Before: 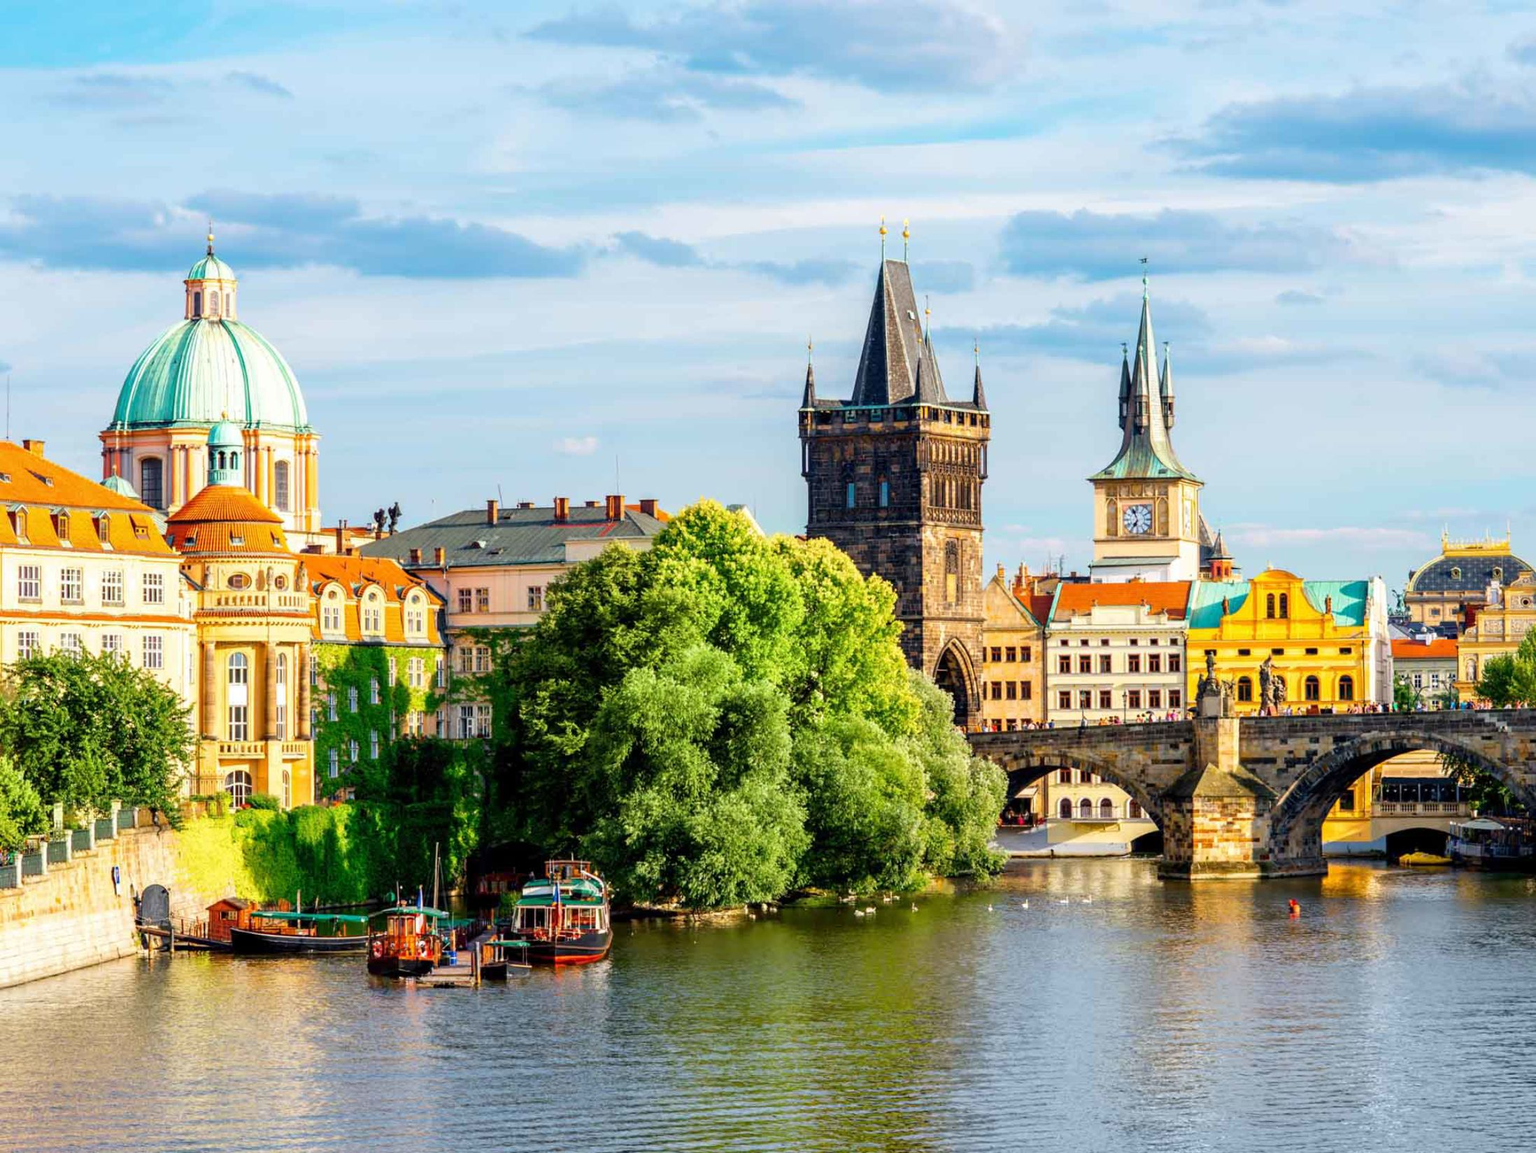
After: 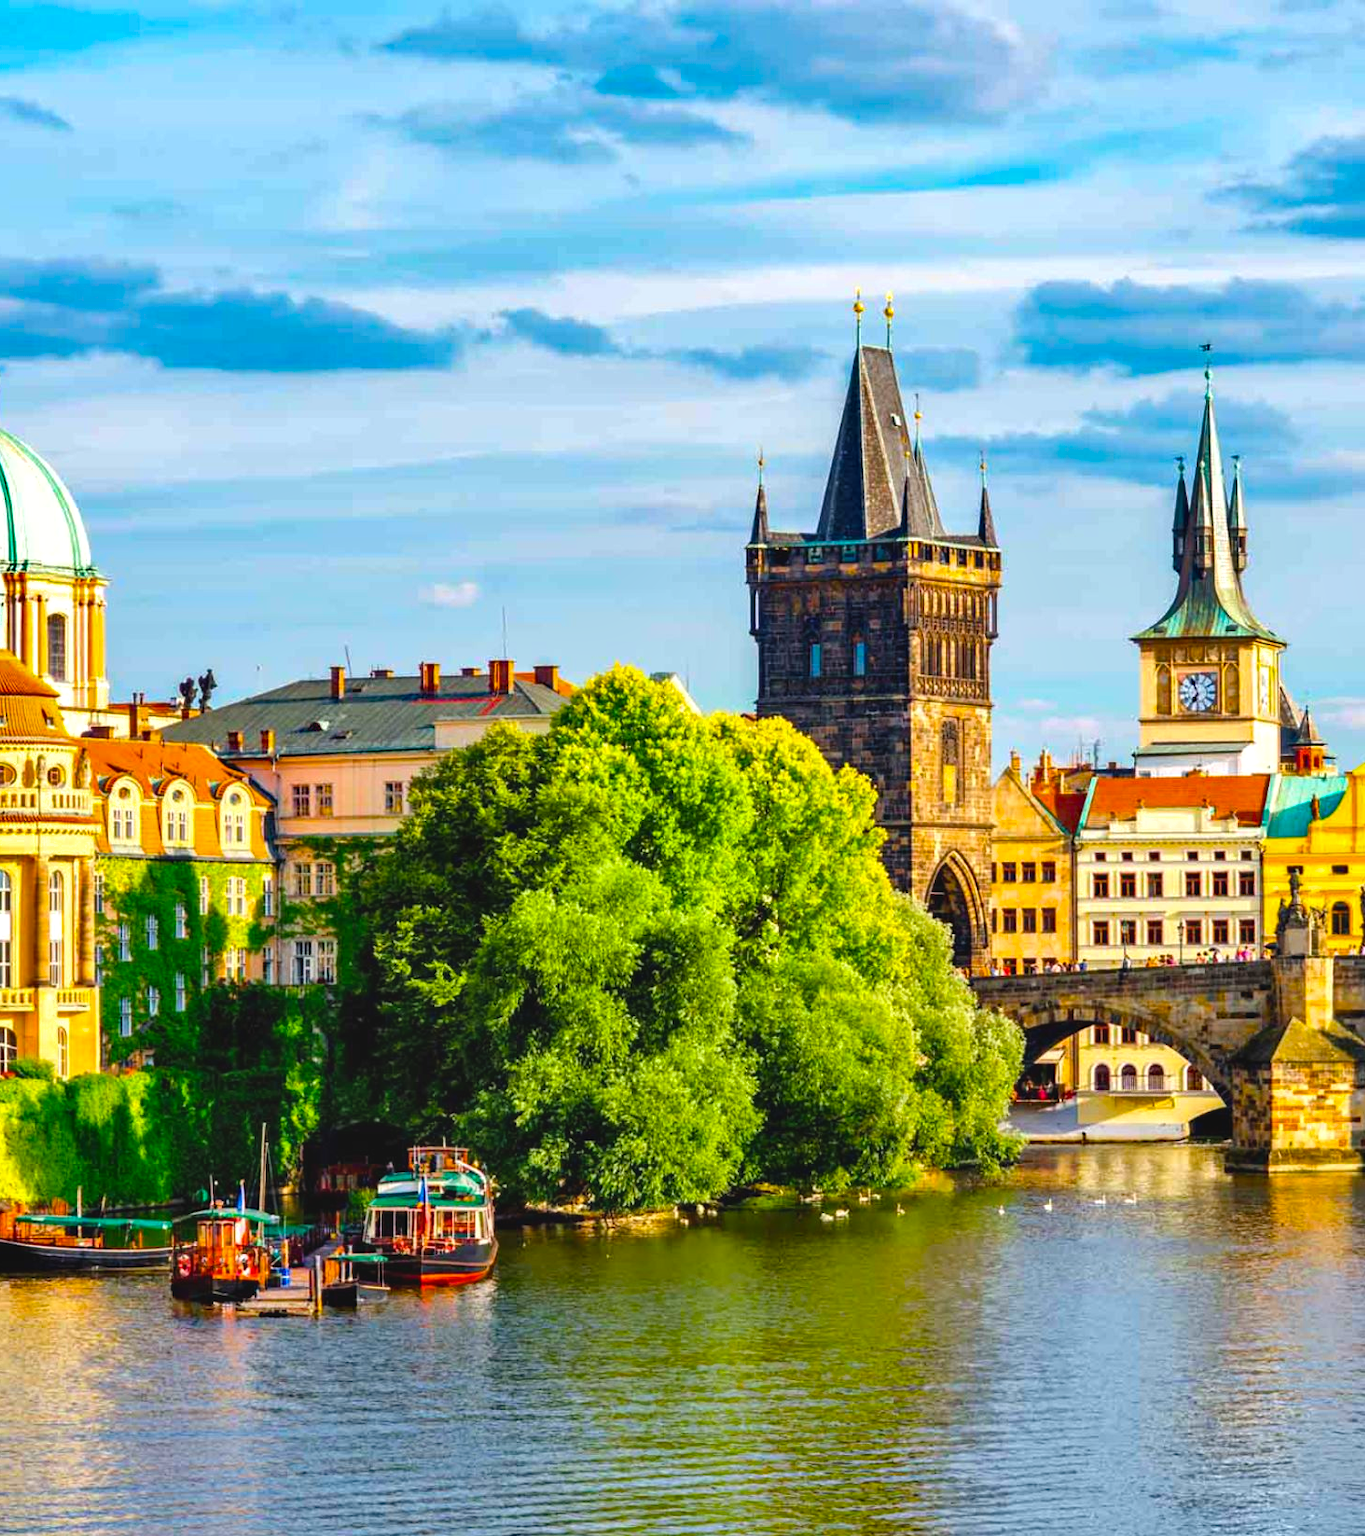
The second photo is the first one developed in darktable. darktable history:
haze removal: compatibility mode true, adaptive false
shadows and highlights: low approximation 0.01, soften with gaussian
crop and rotate: left 15.591%, right 17.715%
levels: levels [0, 0.48, 0.961]
color balance rgb: global offset › luminance 0.498%, perceptual saturation grading › global saturation 25.207%, perceptual brilliance grading › global brilliance 2.669%, perceptual brilliance grading › highlights -2.955%, perceptual brilliance grading › shadows 3.214%, global vibrance 20%
